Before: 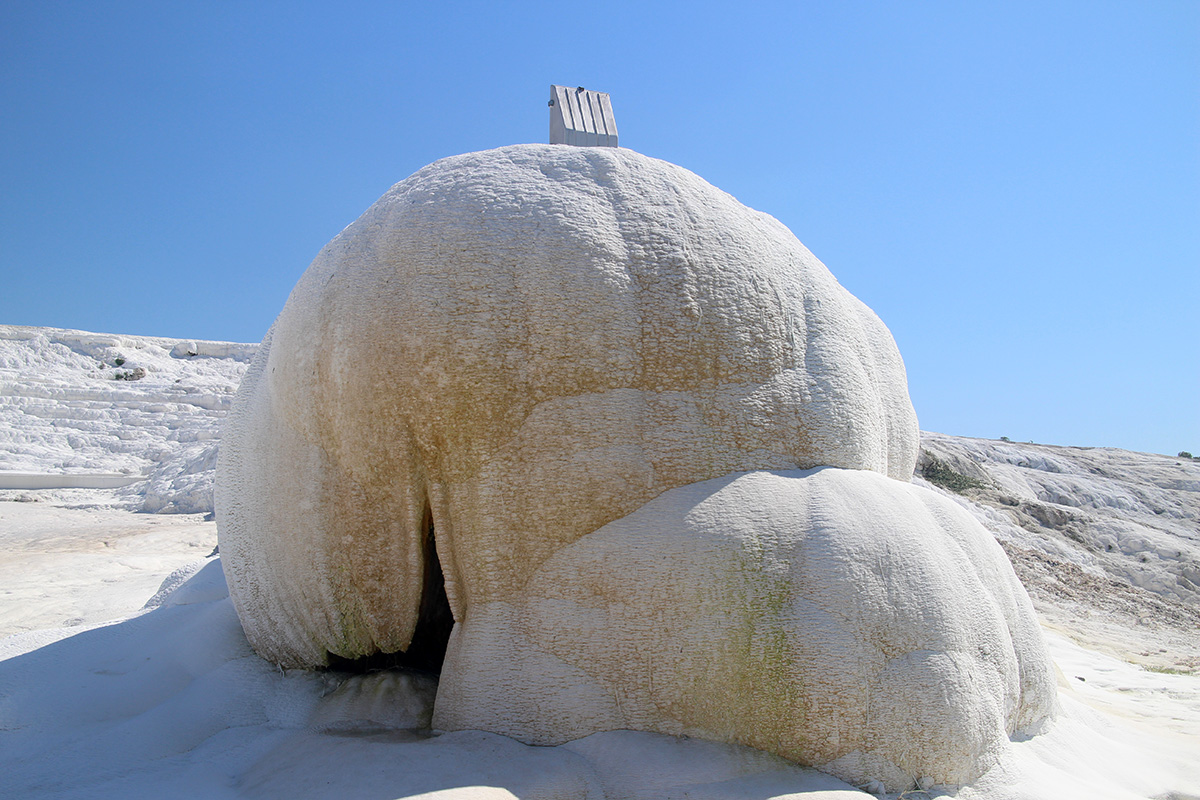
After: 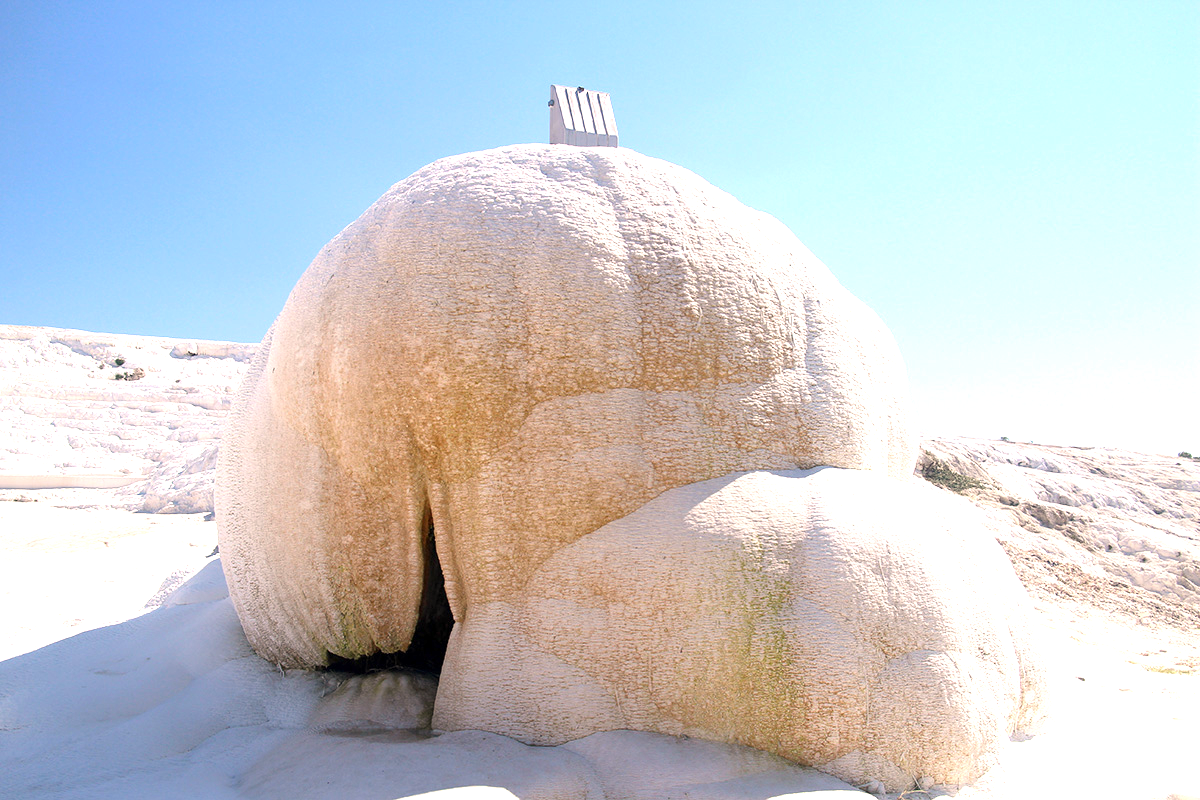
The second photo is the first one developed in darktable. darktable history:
white balance: red 1.127, blue 0.943
exposure: exposure 1 EV, compensate highlight preservation false
